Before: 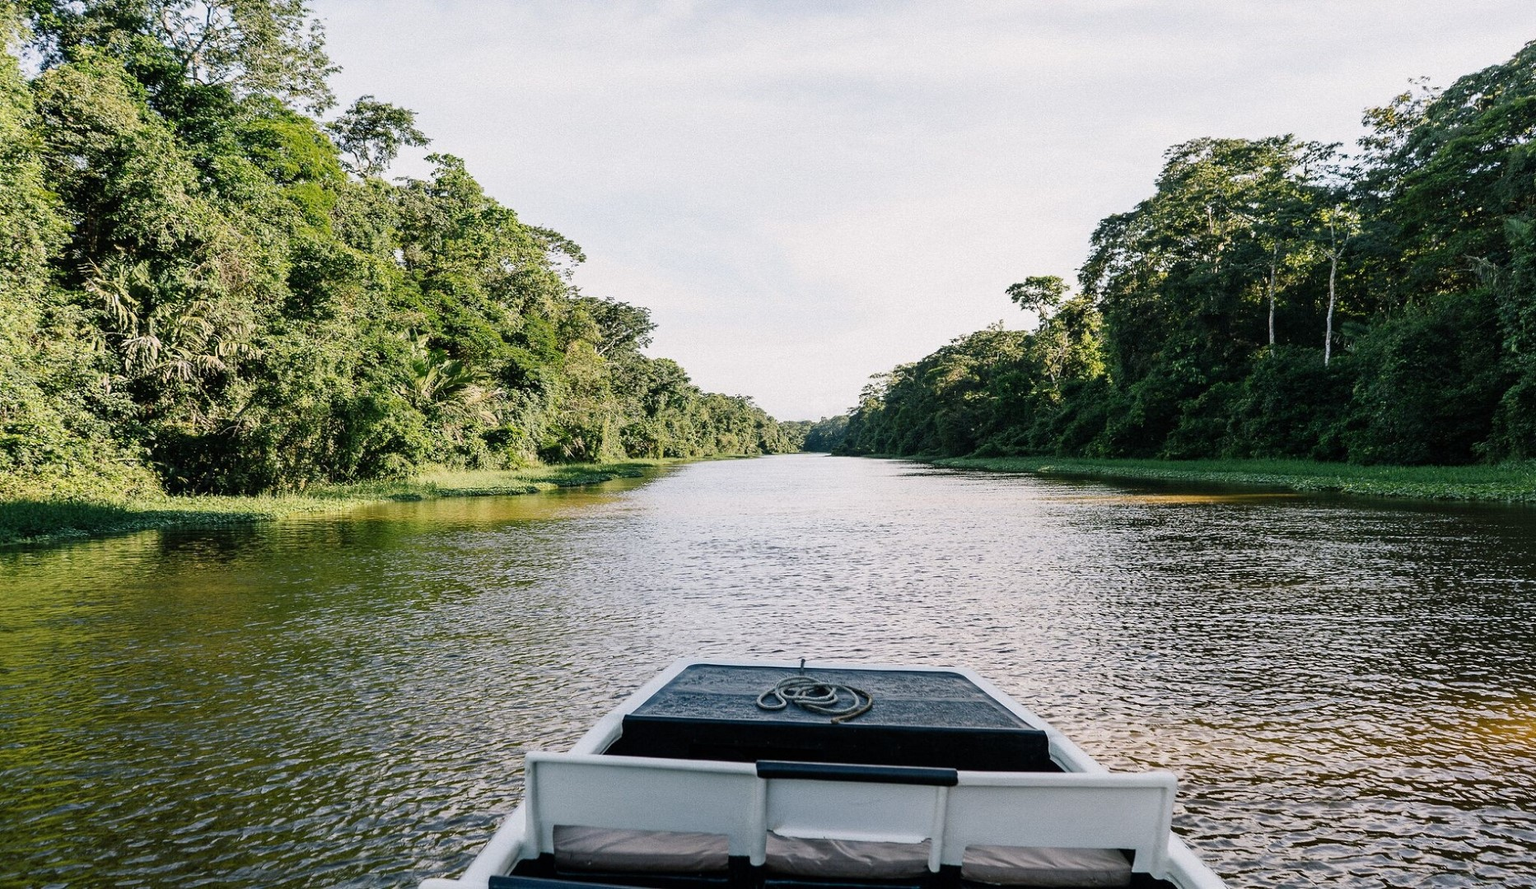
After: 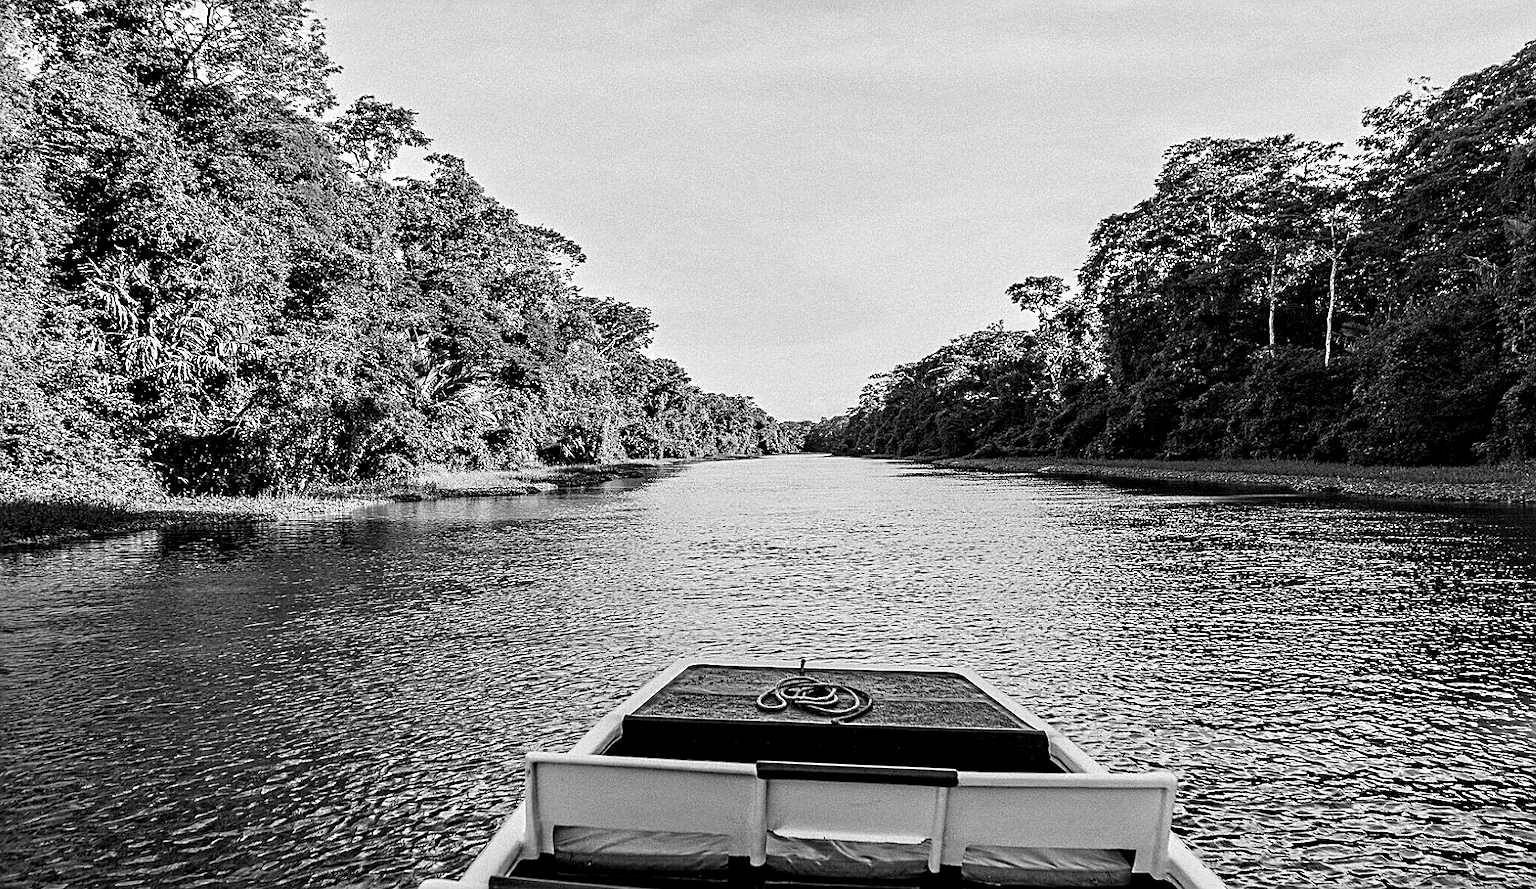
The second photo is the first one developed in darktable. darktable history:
sharpen: on, module defaults
monochrome: a 73.58, b 64.21
color correction: saturation 1.32
color zones: curves: ch0 [(0, 0.5) (0.125, 0.4) (0.25, 0.5) (0.375, 0.4) (0.5, 0.4) (0.625, 0.6) (0.75, 0.6) (0.875, 0.5)]; ch1 [(0, 0.4) (0.125, 0.5) (0.25, 0.4) (0.375, 0.4) (0.5, 0.4) (0.625, 0.4) (0.75, 0.5) (0.875, 0.4)]; ch2 [(0, 0.6) (0.125, 0.5) (0.25, 0.5) (0.375, 0.6) (0.5, 0.6) (0.625, 0.5) (0.75, 0.5) (0.875, 0.5)]
contrast equalizer: octaves 7, y [[0.5, 0.542, 0.583, 0.625, 0.667, 0.708], [0.5 ×6], [0.5 ×6], [0 ×6], [0 ×6]]
